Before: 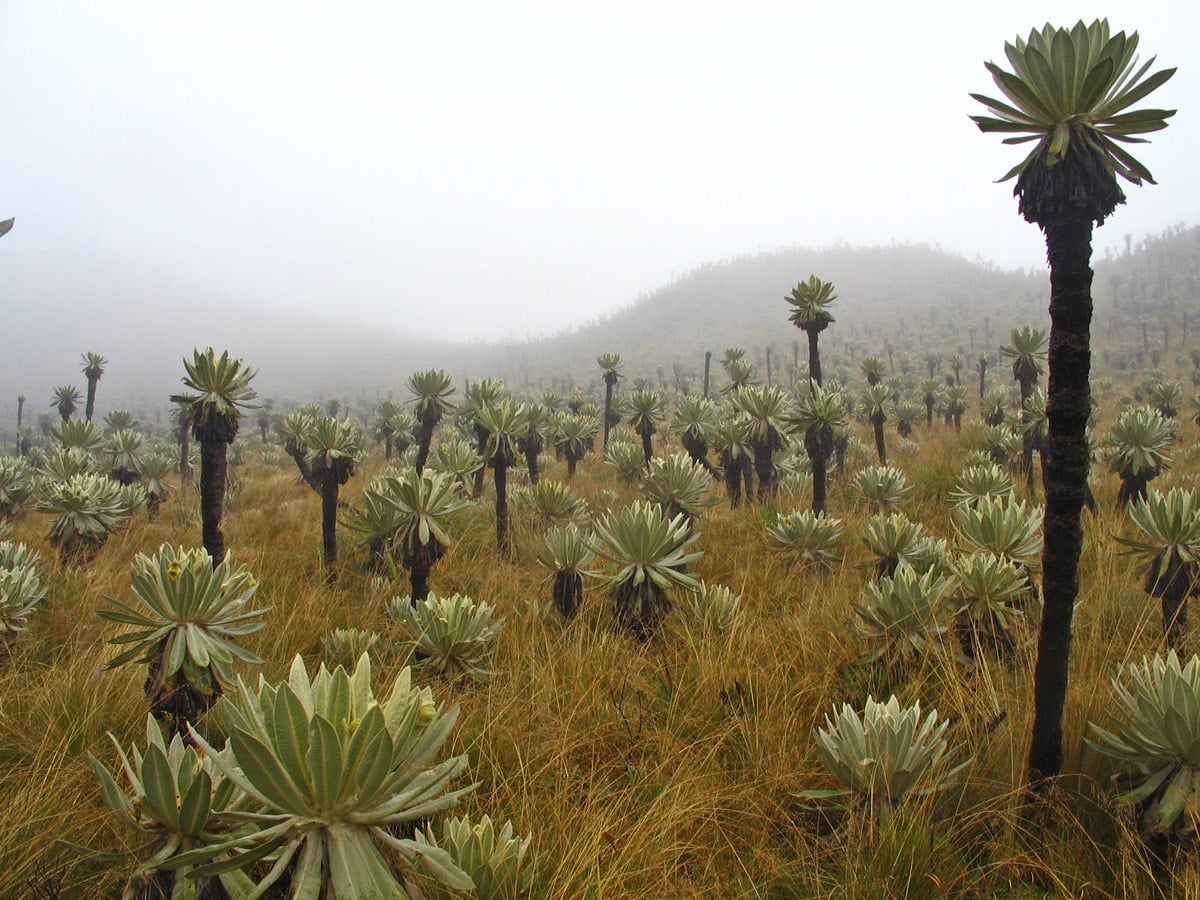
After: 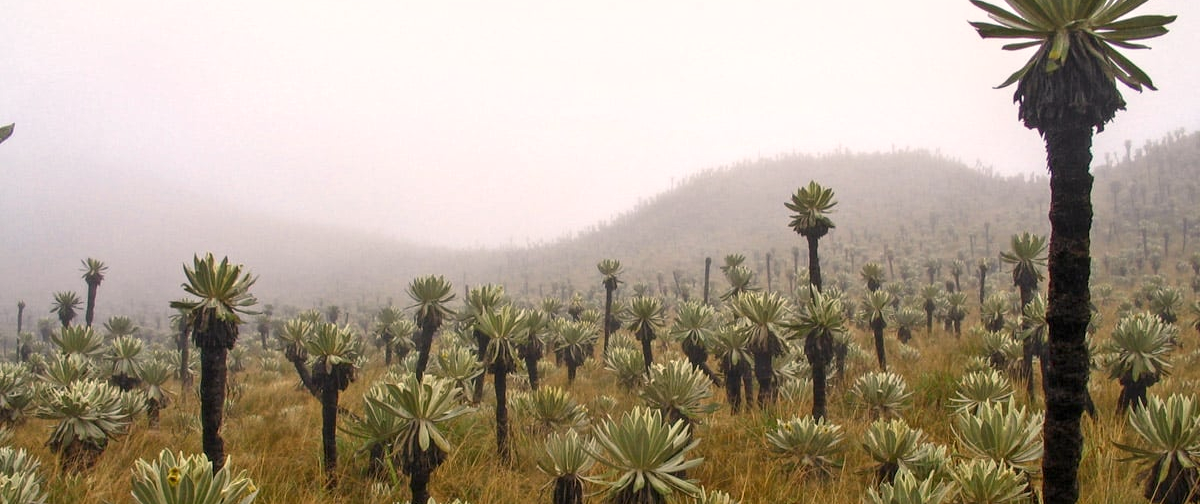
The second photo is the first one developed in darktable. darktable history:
exposure: black level correction 0.001, compensate highlight preservation false
local contrast: on, module defaults
crop and rotate: top 10.545%, bottom 33.363%
color correction: highlights a* 5.92, highlights b* 4.87
